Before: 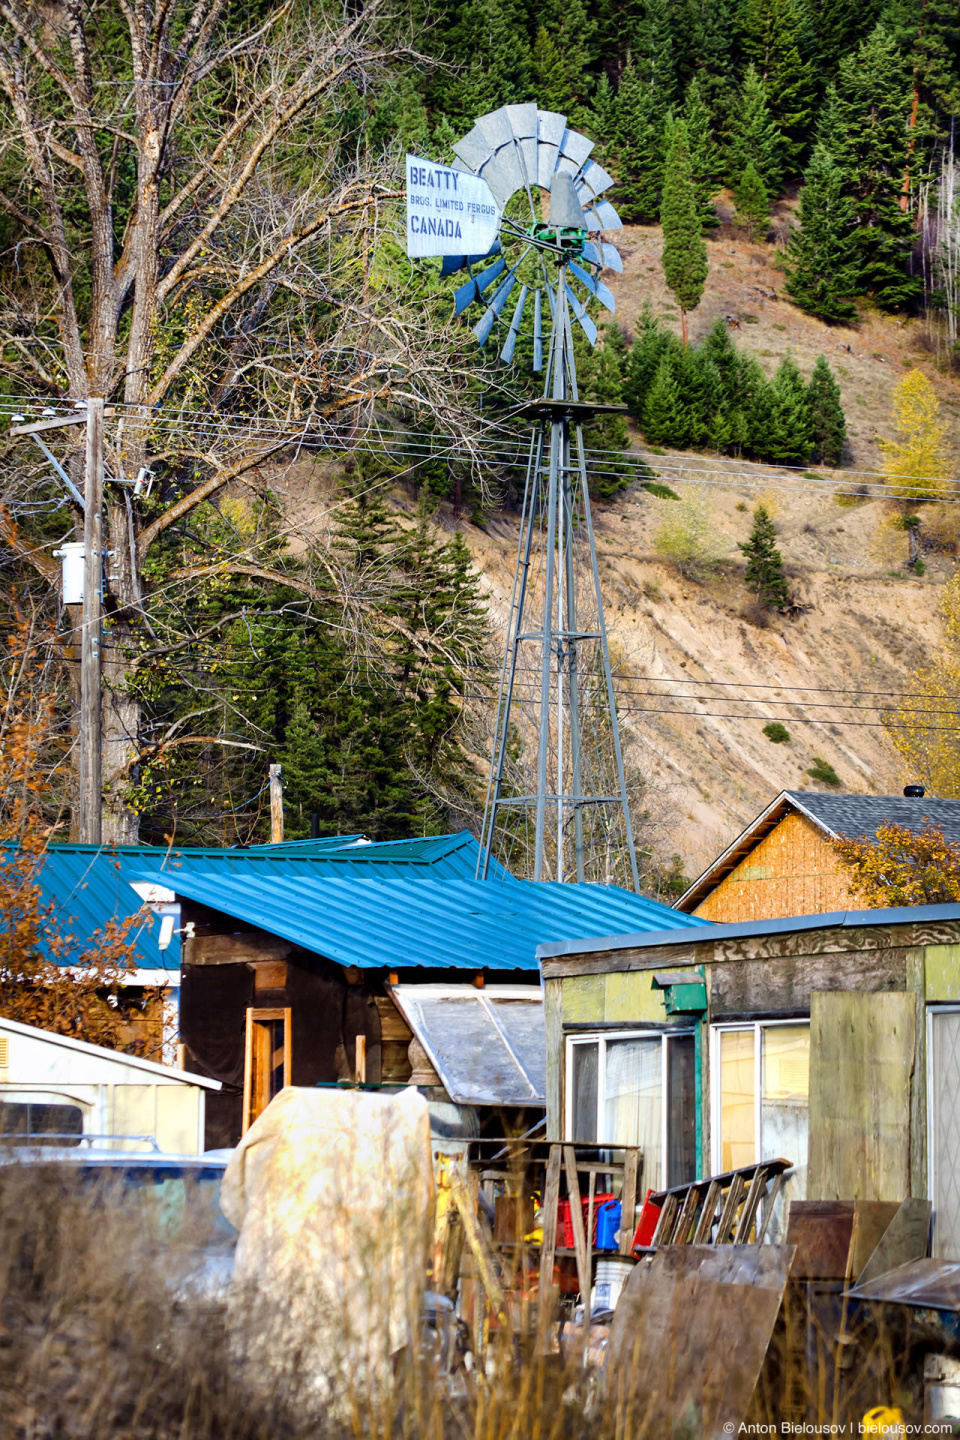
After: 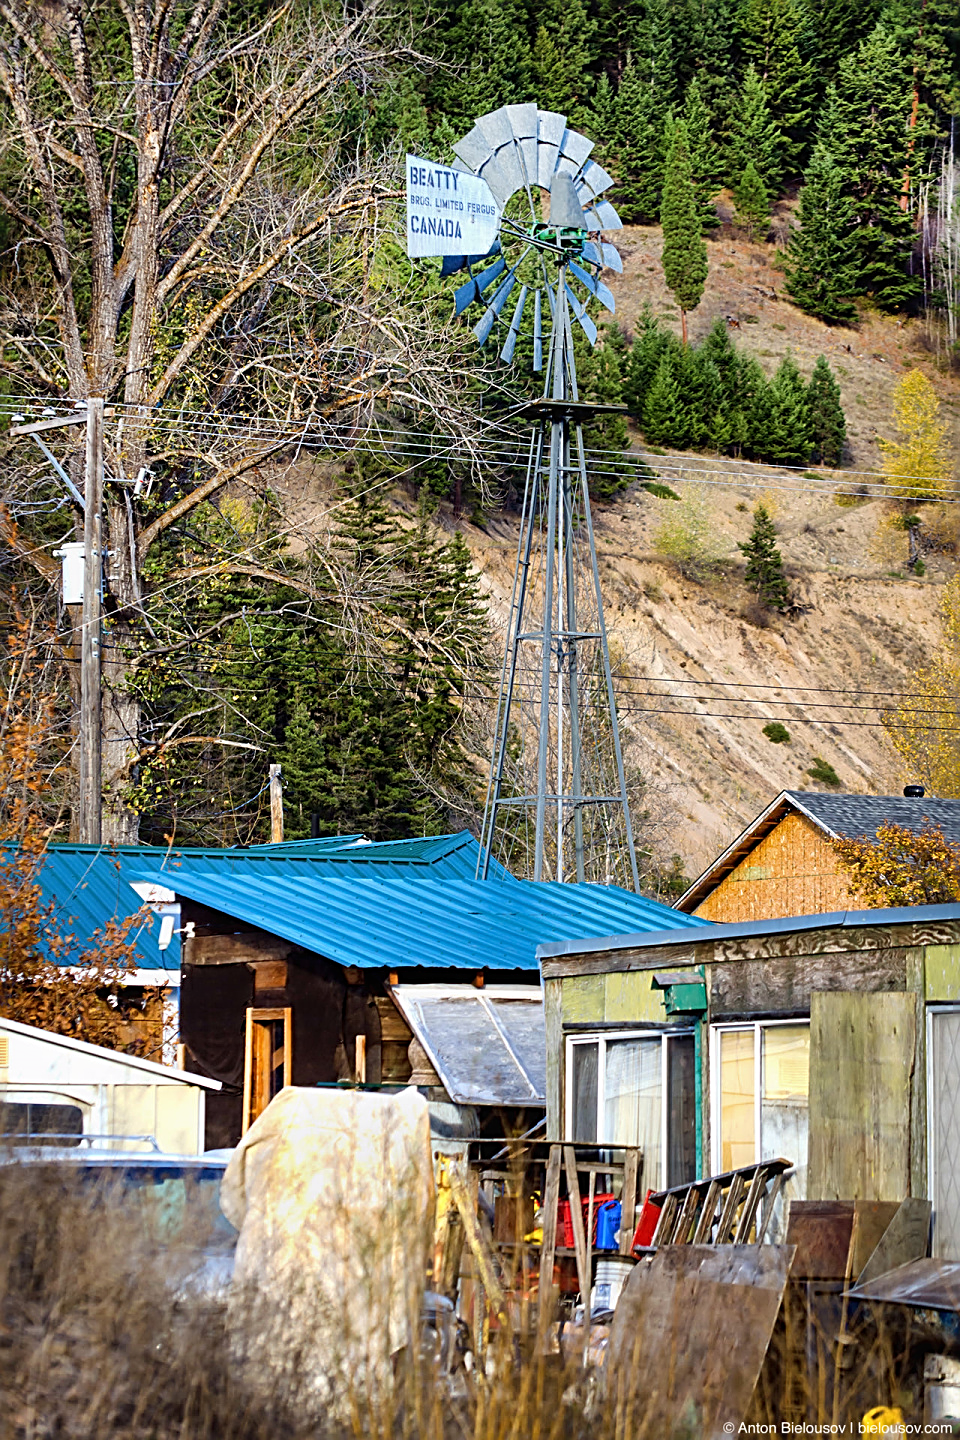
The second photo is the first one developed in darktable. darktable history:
shadows and highlights: low approximation 0.01, soften with gaussian
sharpen: radius 2.55, amount 0.64
contrast equalizer: y [[0.6 ×6], [0.55 ×6], [0 ×6], [0 ×6], [0 ×6]], mix -0.11
